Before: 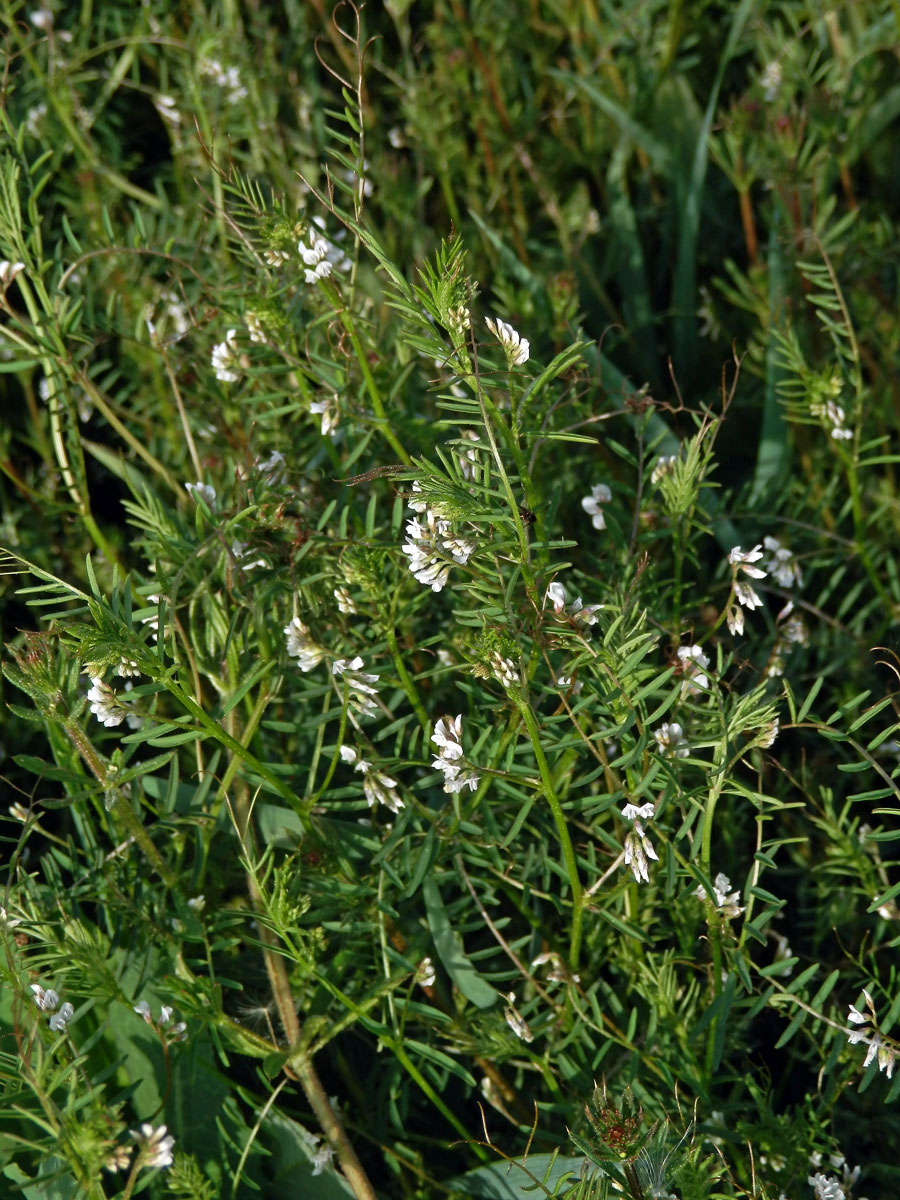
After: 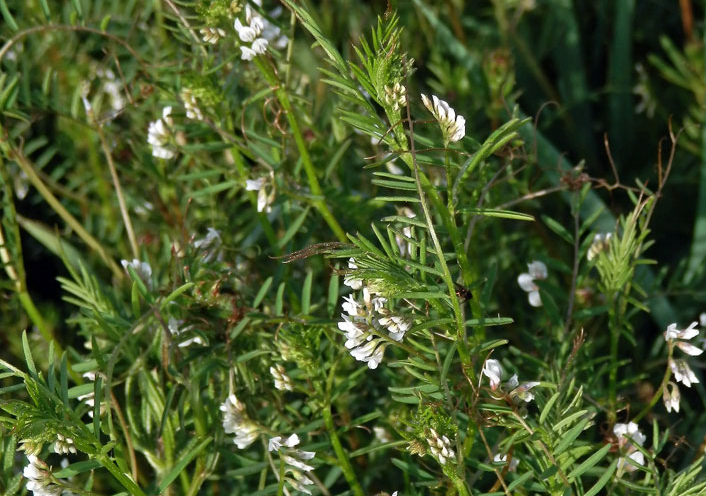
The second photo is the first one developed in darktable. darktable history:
crop: left 7.115%, top 18.646%, right 14.358%, bottom 39.943%
